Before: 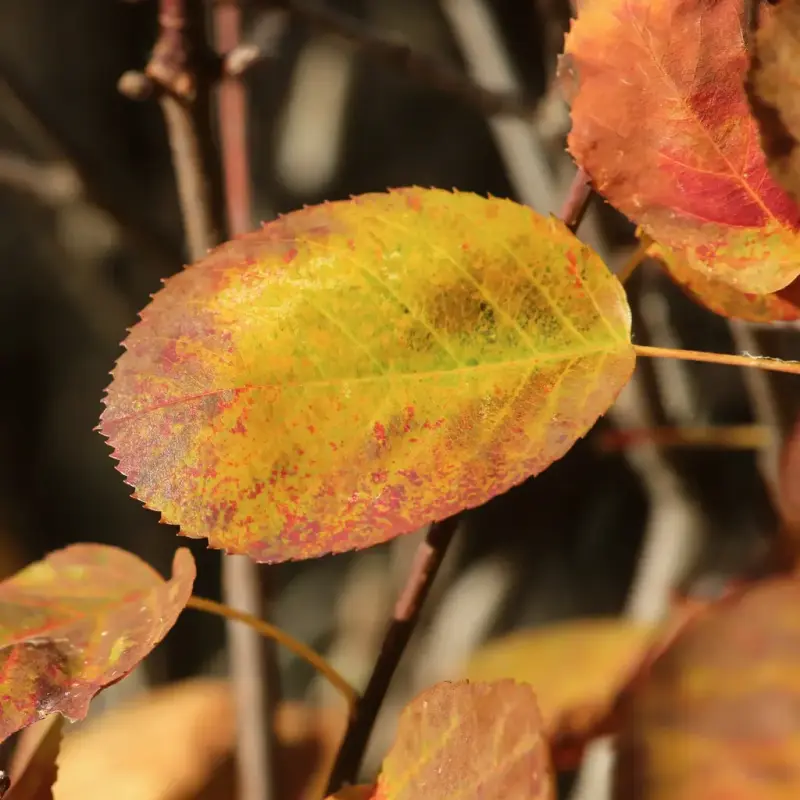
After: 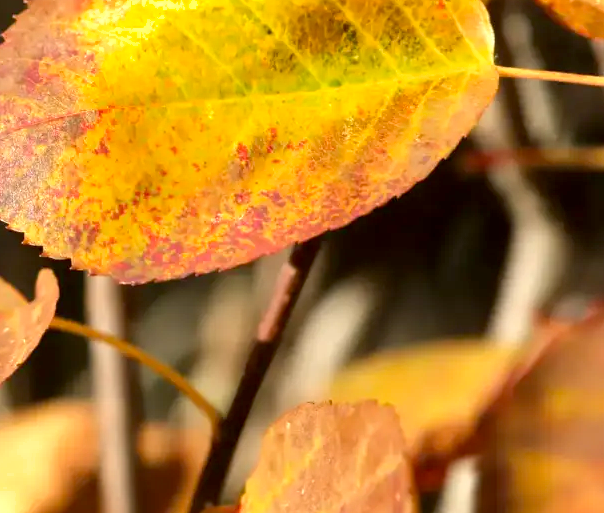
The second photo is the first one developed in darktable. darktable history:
exposure: exposure 0.648 EV, compensate highlight preservation false
shadows and highlights: shadows 58.83, soften with gaussian
crop and rotate: left 17.186%, top 34.89%, right 7.268%, bottom 0.943%
